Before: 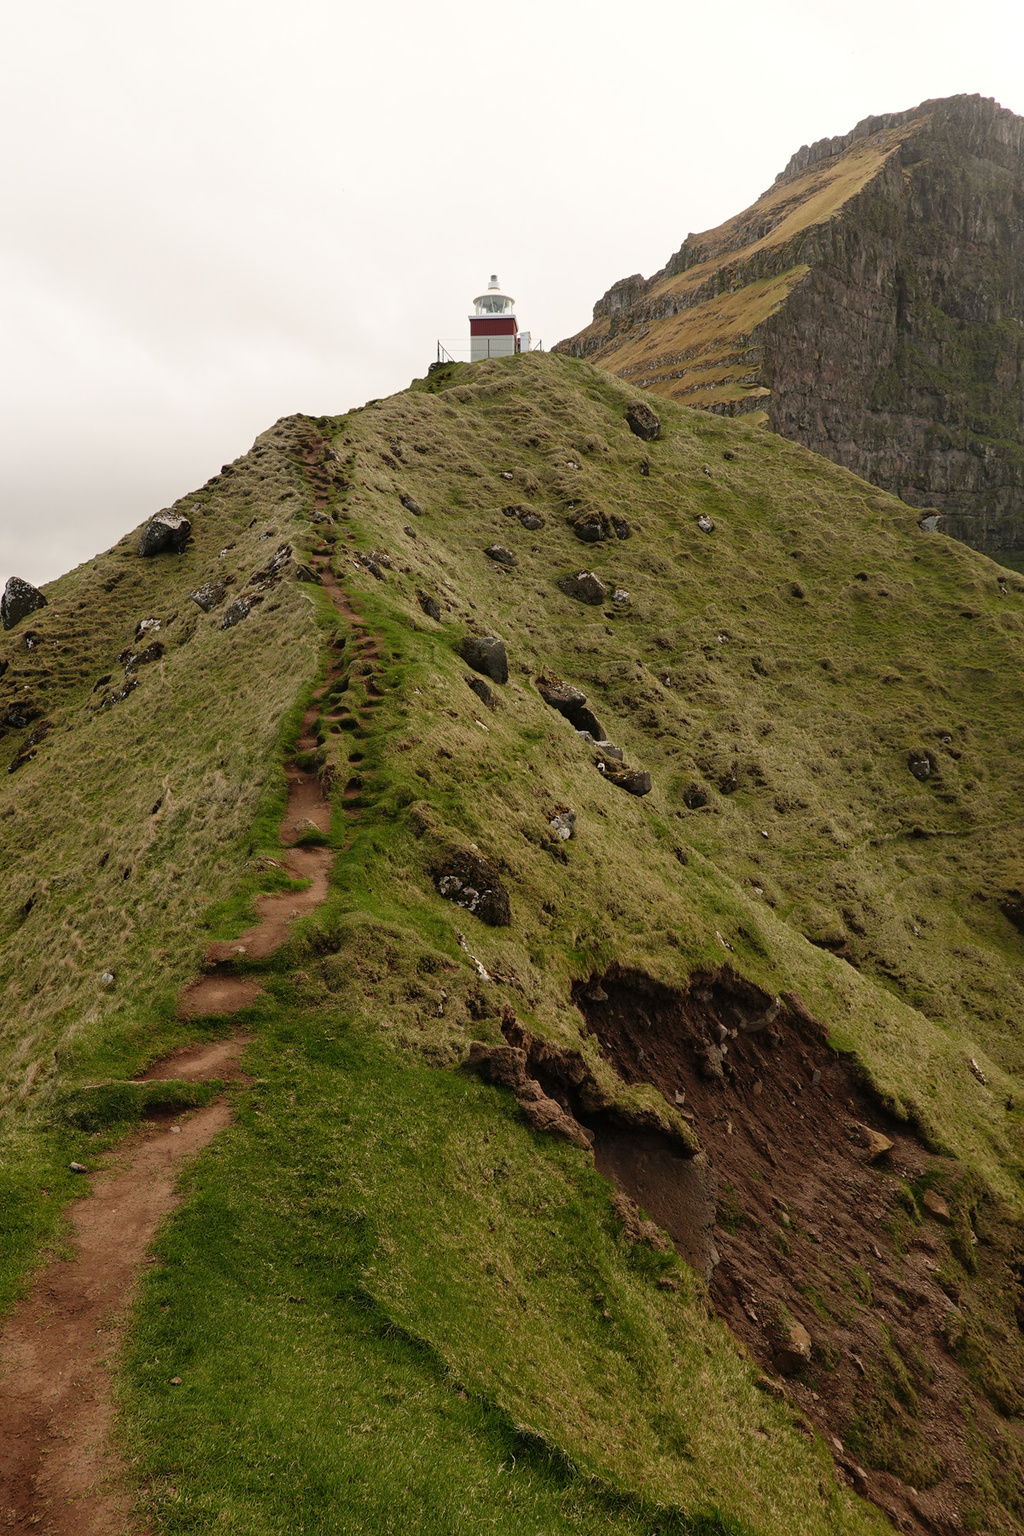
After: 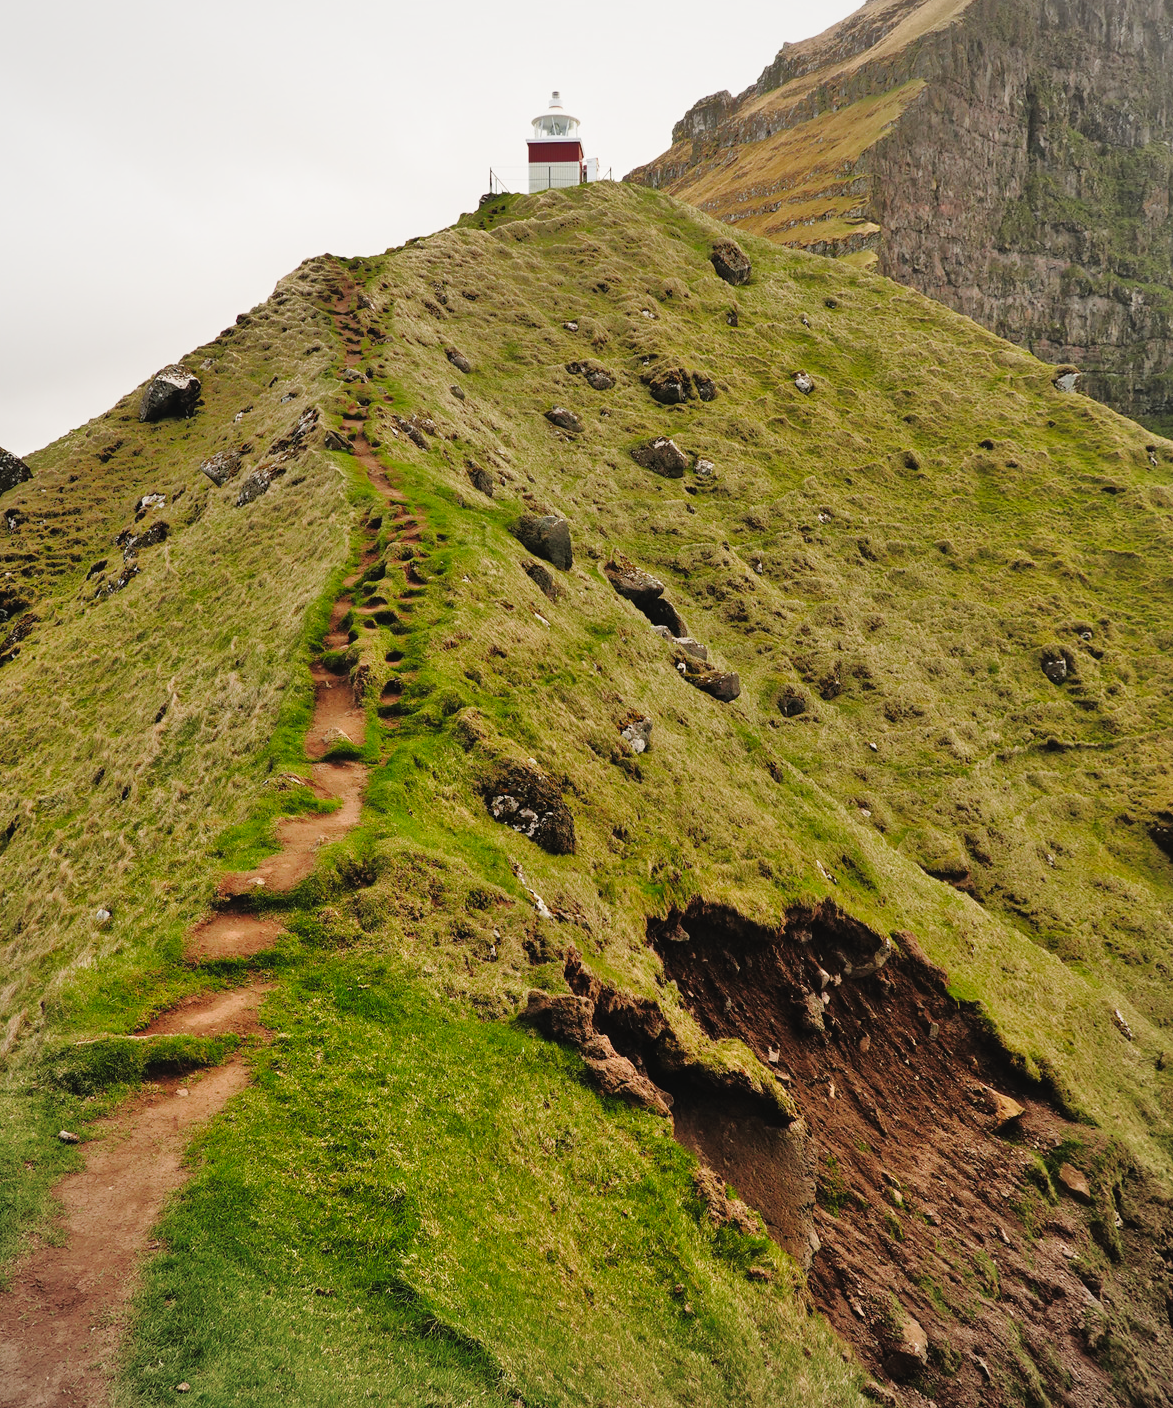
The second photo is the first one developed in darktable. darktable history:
tone curve: curves: ch0 [(0, 0.028) (0.037, 0.05) (0.123, 0.114) (0.19, 0.176) (0.269, 0.27) (0.48, 0.57) (0.595, 0.695) (0.718, 0.823) (0.855, 0.913) (1, 0.982)]; ch1 [(0, 0) (0.243, 0.245) (0.422, 0.415) (0.493, 0.495) (0.508, 0.506) (0.536, 0.538) (0.569, 0.58) (0.611, 0.644) (0.769, 0.807) (1, 1)]; ch2 [(0, 0) (0.249, 0.216) (0.349, 0.321) (0.424, 0.442) (0.476, 0.483) (0.498, 0.499) (0.517, 0.519) (0.532, 0.547) (0.569, 0.608) (0.614, 0.661) (0.706, 0.75) (0.808, 0.809) (0.991, 0.968)], preserve colors none
tone equalizer: -8 EV -0.508 EV, -7 EV -0.34 EV, -6 EV -0.116 EV, -5 EV 0.388 EV, -4 EV 0.954 EV, -3 EV 0.811 EV, -2 EV -0.006 EV, -1 EV 0.124 EV, +0 EV -0.011 EV
vignetting: fall-off radius 60.47%, brightness -0.173
crop and rotate: left 1.948%, top 12.835%, right 0.258%, bottom 8.922%
